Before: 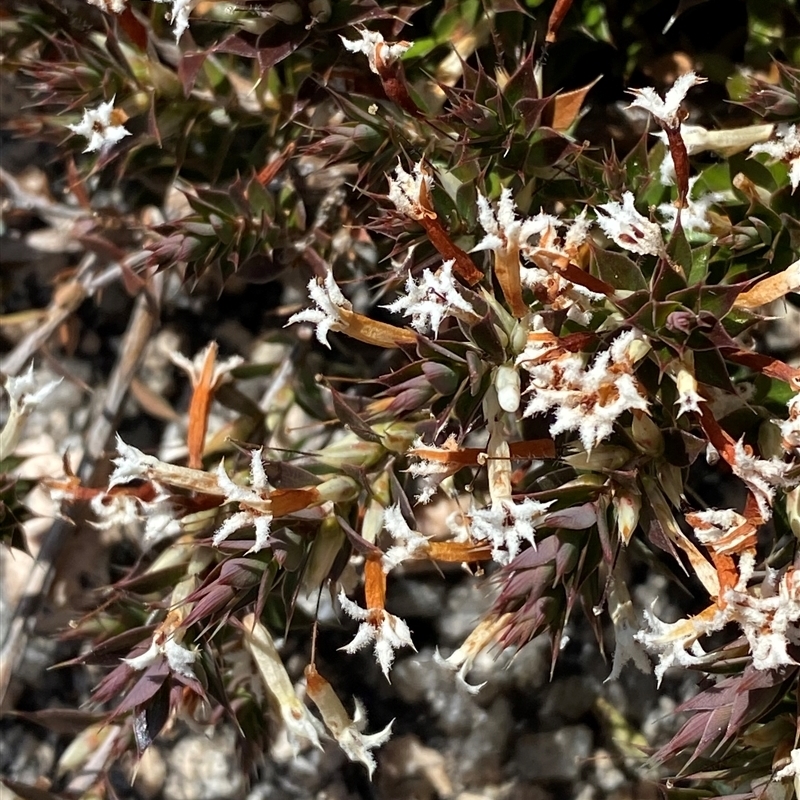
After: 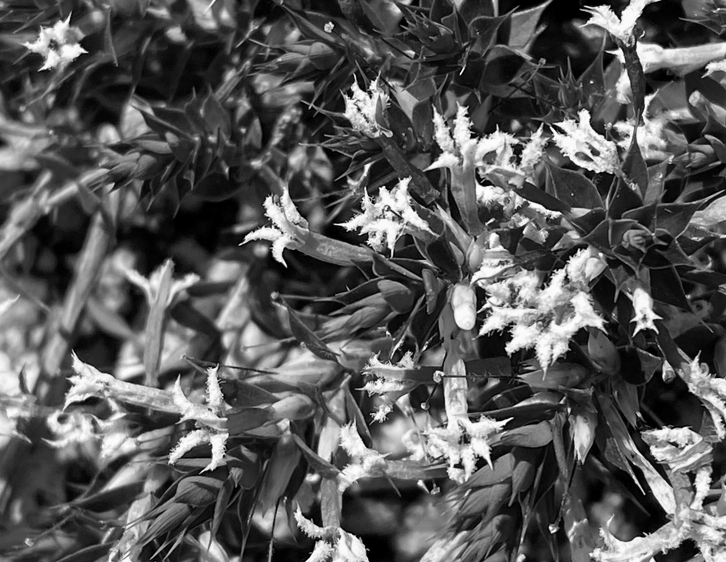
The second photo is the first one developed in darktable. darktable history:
crop: left 5.596%, top 10.314%, right 3.534%, bottom 19.395%
monochrome: a 32, b 64, size 2.3
